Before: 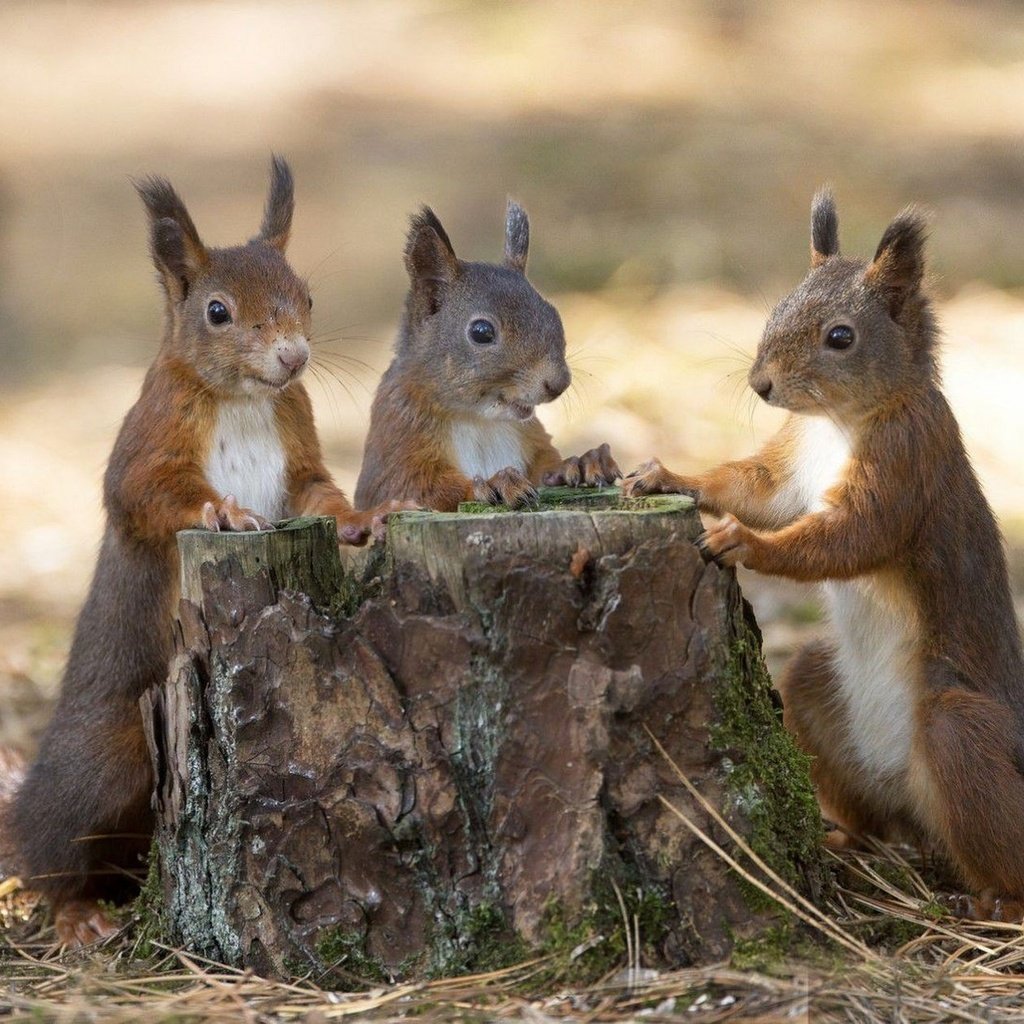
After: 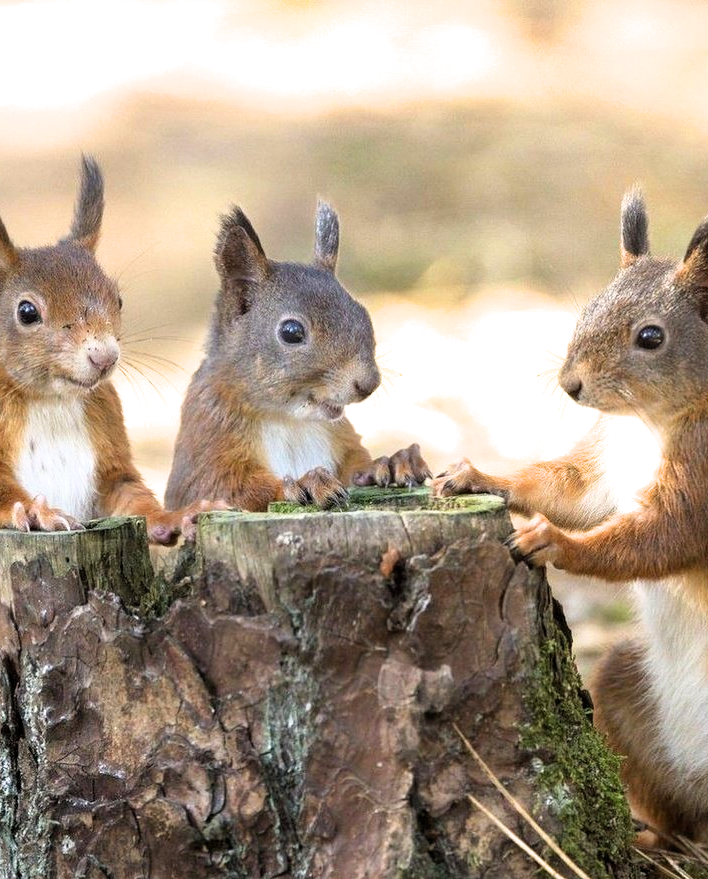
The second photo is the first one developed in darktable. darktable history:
exposure: black level correction 0, exposure 0.901 EV, compensate exposure bias true, compensate highlight preservation false
filmic rgb: black relative exposure -11.97 EV, white relative exposure 2.81 EV, target black luminance 0%, hardness 8.02, latitude 71.13%, contrast 1.139, highlights saturation mix 10.14%, shadows ↔ highlights balance -0.388%
crop: left 18.594%, right 12.183%, bottom 14.089%
